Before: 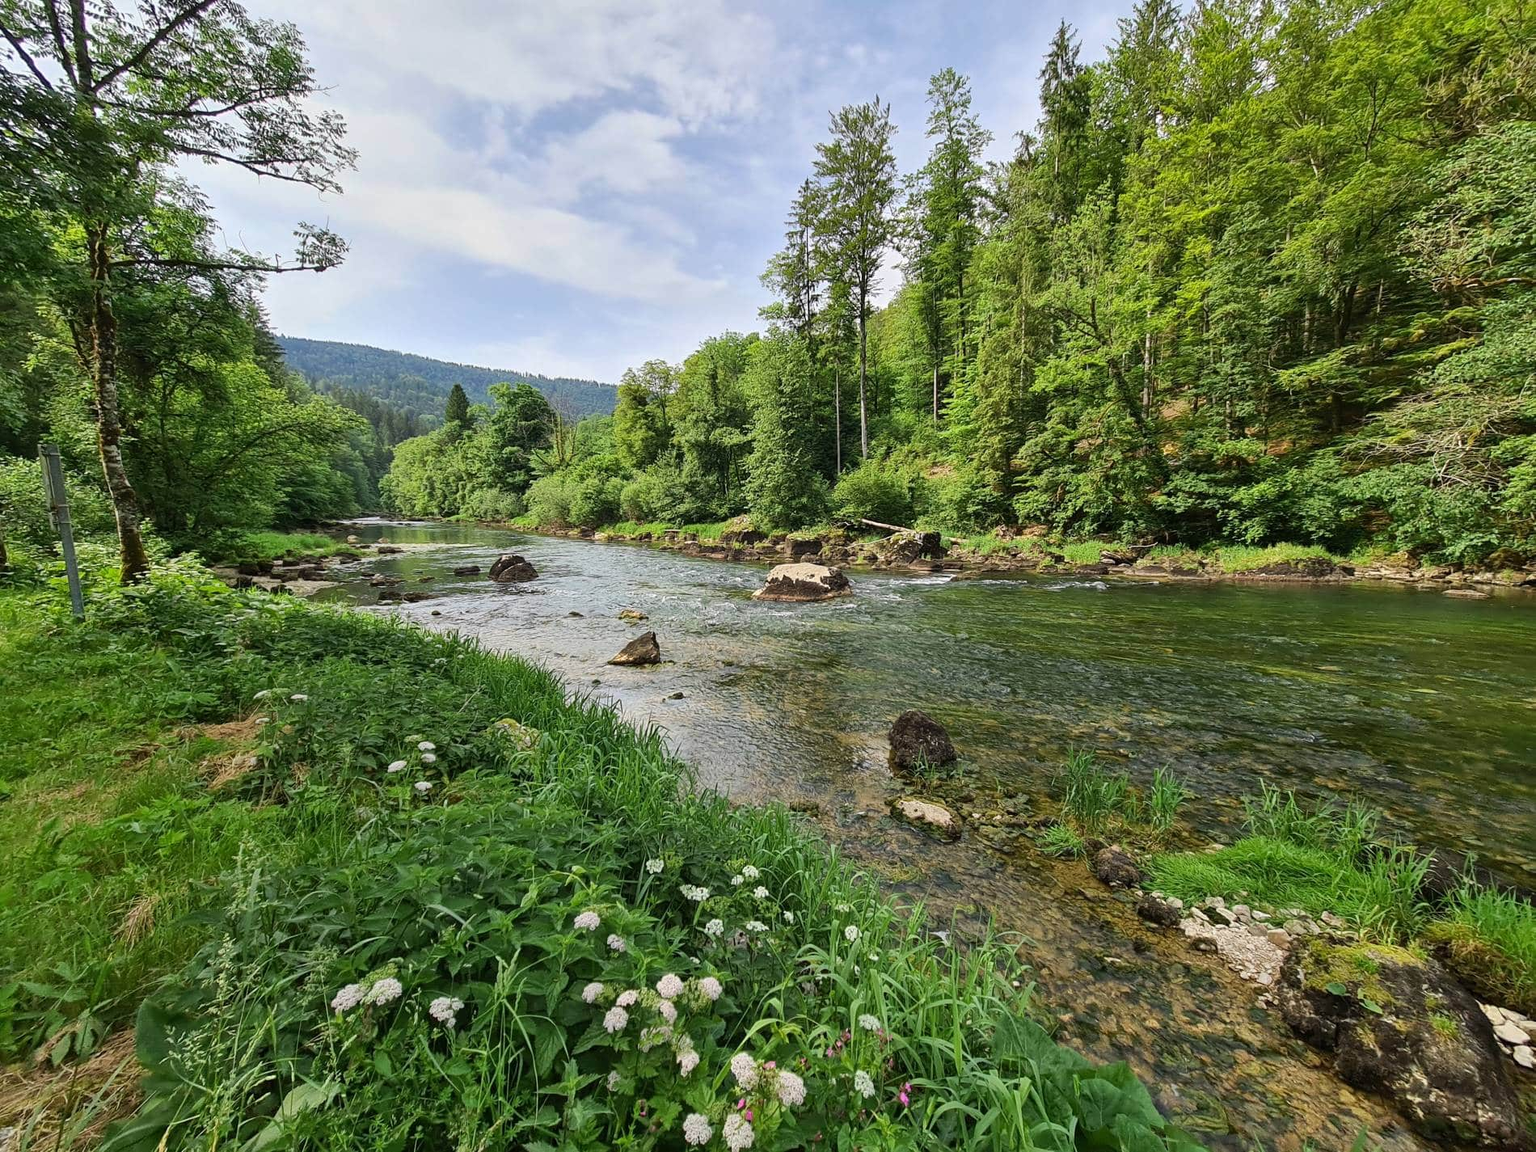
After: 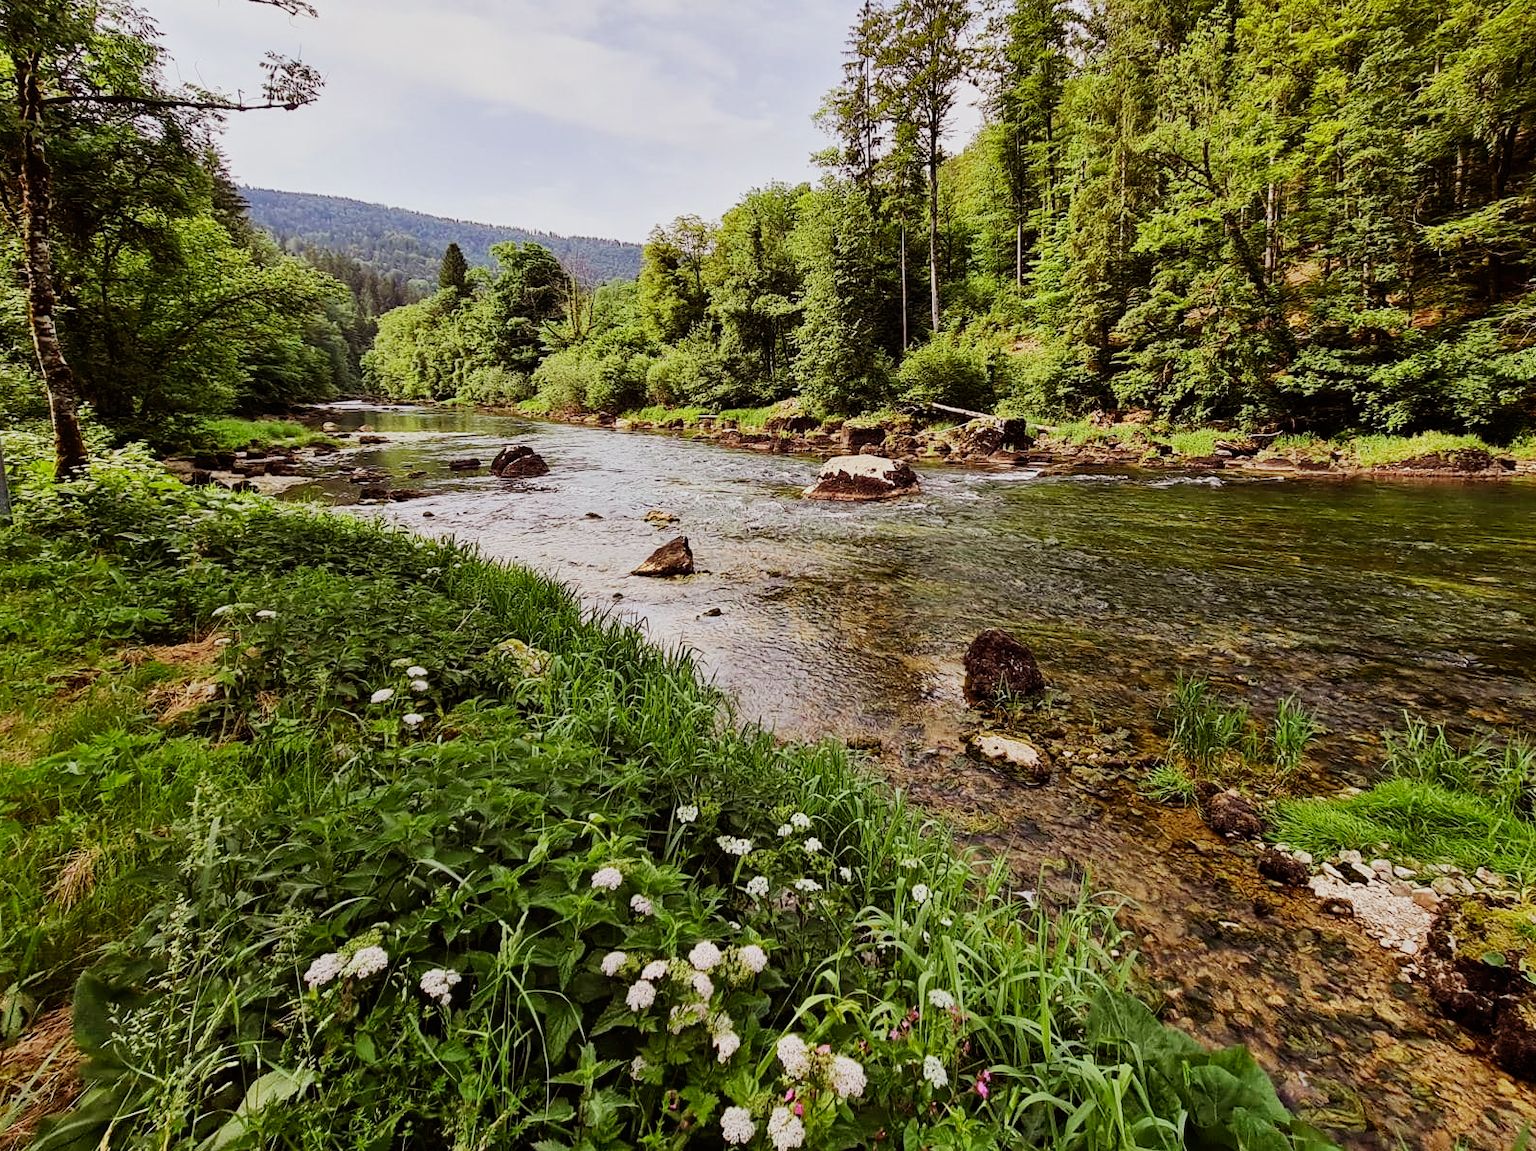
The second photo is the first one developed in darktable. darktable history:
crop and rotate: left 4.842%, top 15.51%, right 10.668%
sigmoid: contrast 1.8, skew -0.2, preserve hue 0%, red attenuation 0.1, red rotation 0.035, green attenuation 0.1, green rotation -0.017, blue attenuation 0.15, blue rotation -0.052, base primaries Rec2020
rgb levels: mode RGB, independent channels, levels [[0, 0.474, 1], [0, 0.5, 1], [0, 0.5, 1]]
